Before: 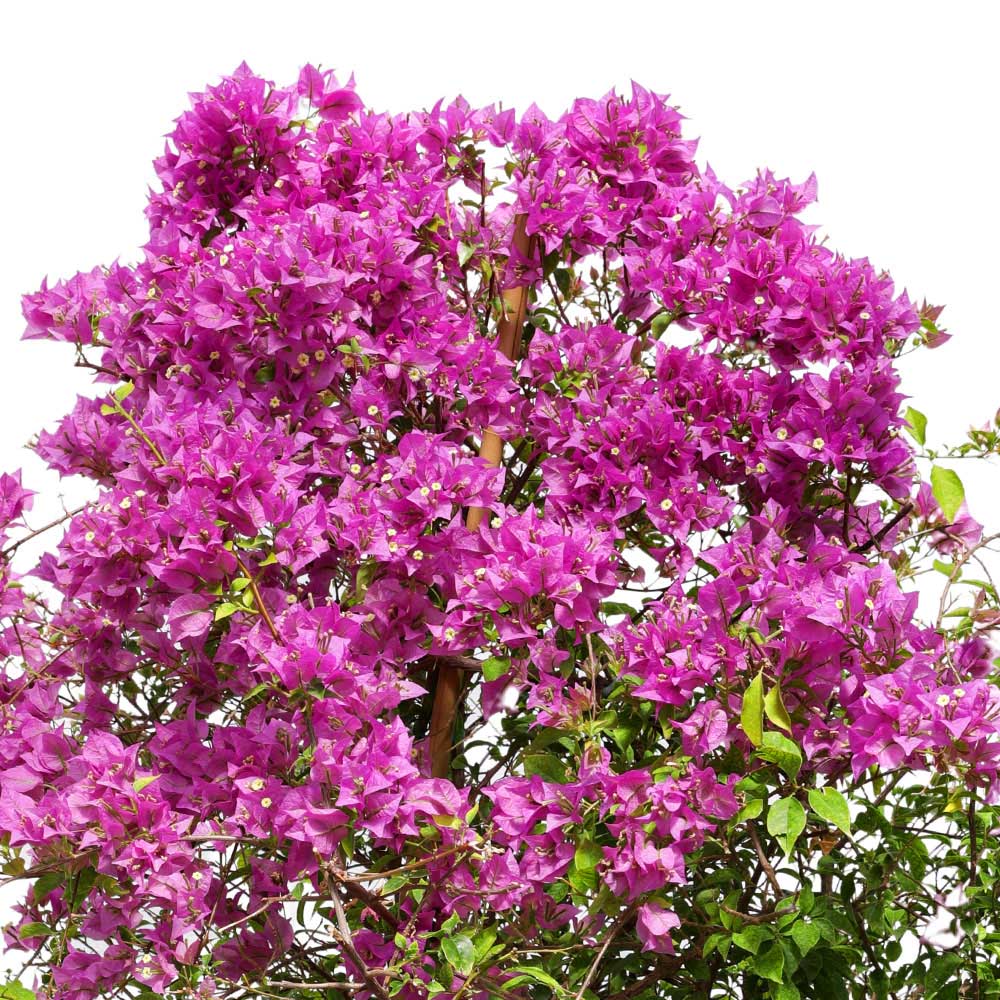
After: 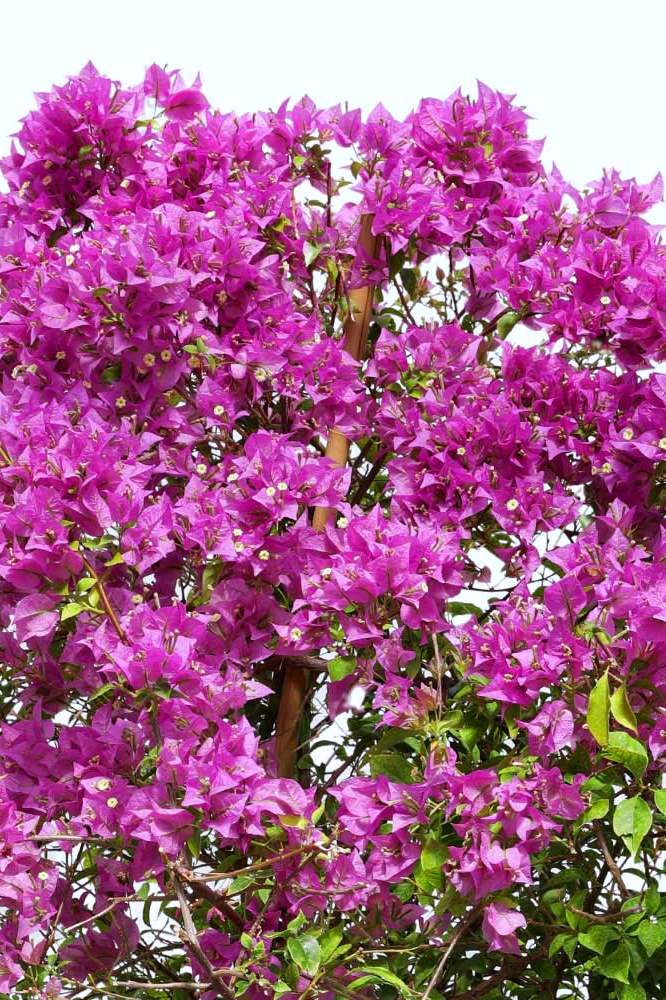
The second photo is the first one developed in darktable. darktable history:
crop: left 15.419%, right 17.914%
white balance: red 0.974, blue 1.044
